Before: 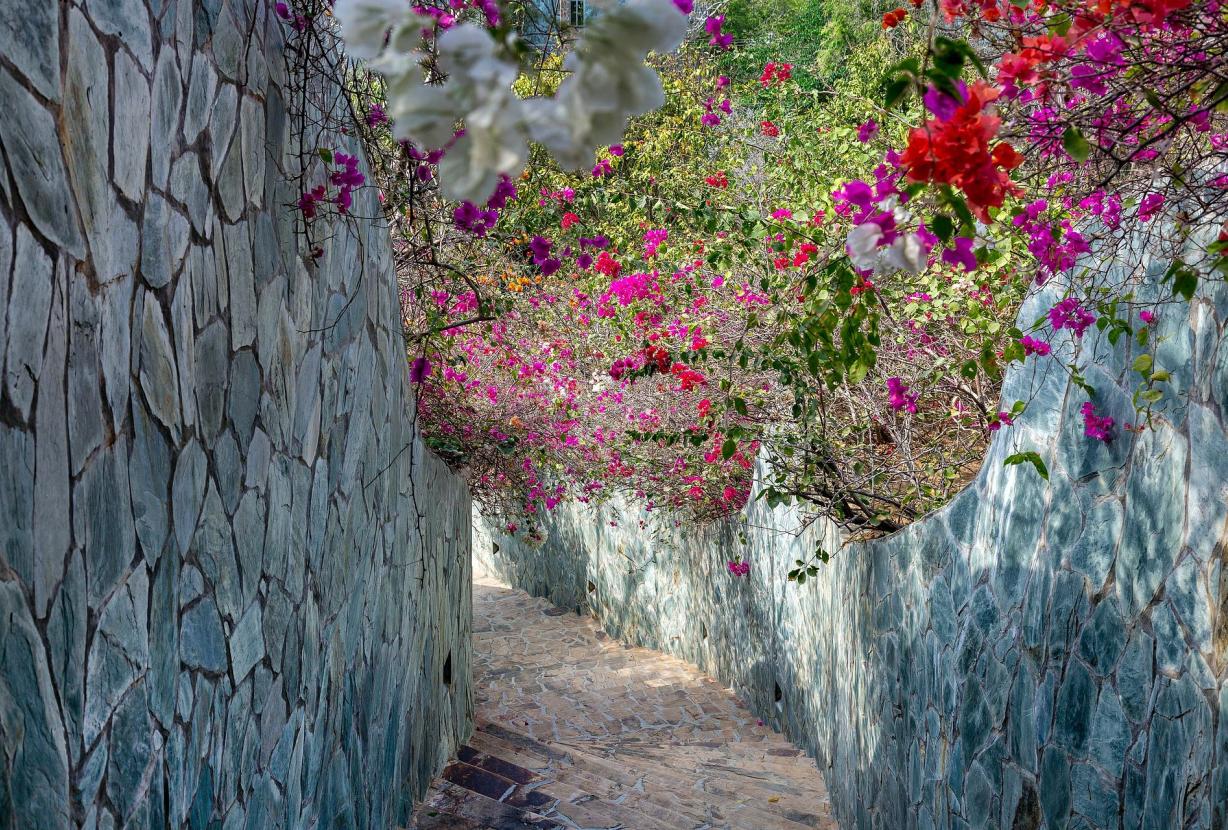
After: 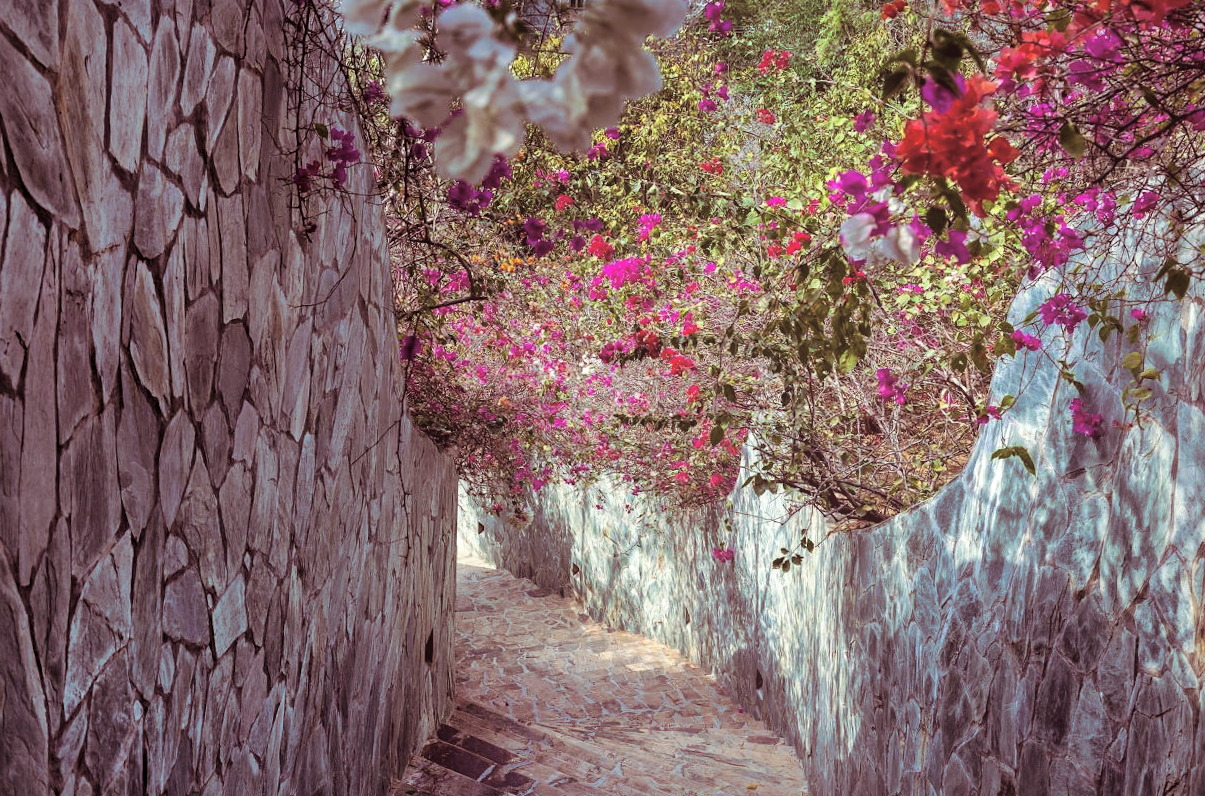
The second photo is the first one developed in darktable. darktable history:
bloom: size 38%, threshold 95%, strength 30%
split-toning: shadows › hue 360°
rotate and perspective: rotation 1.57°, crop left 0.018, crop right 0.982, crop top 0.039, crop bottom 0.961
local contrast: mode bilateral grid, contrast 20, coarseness 50, detail 120%, midtone range 0.2
